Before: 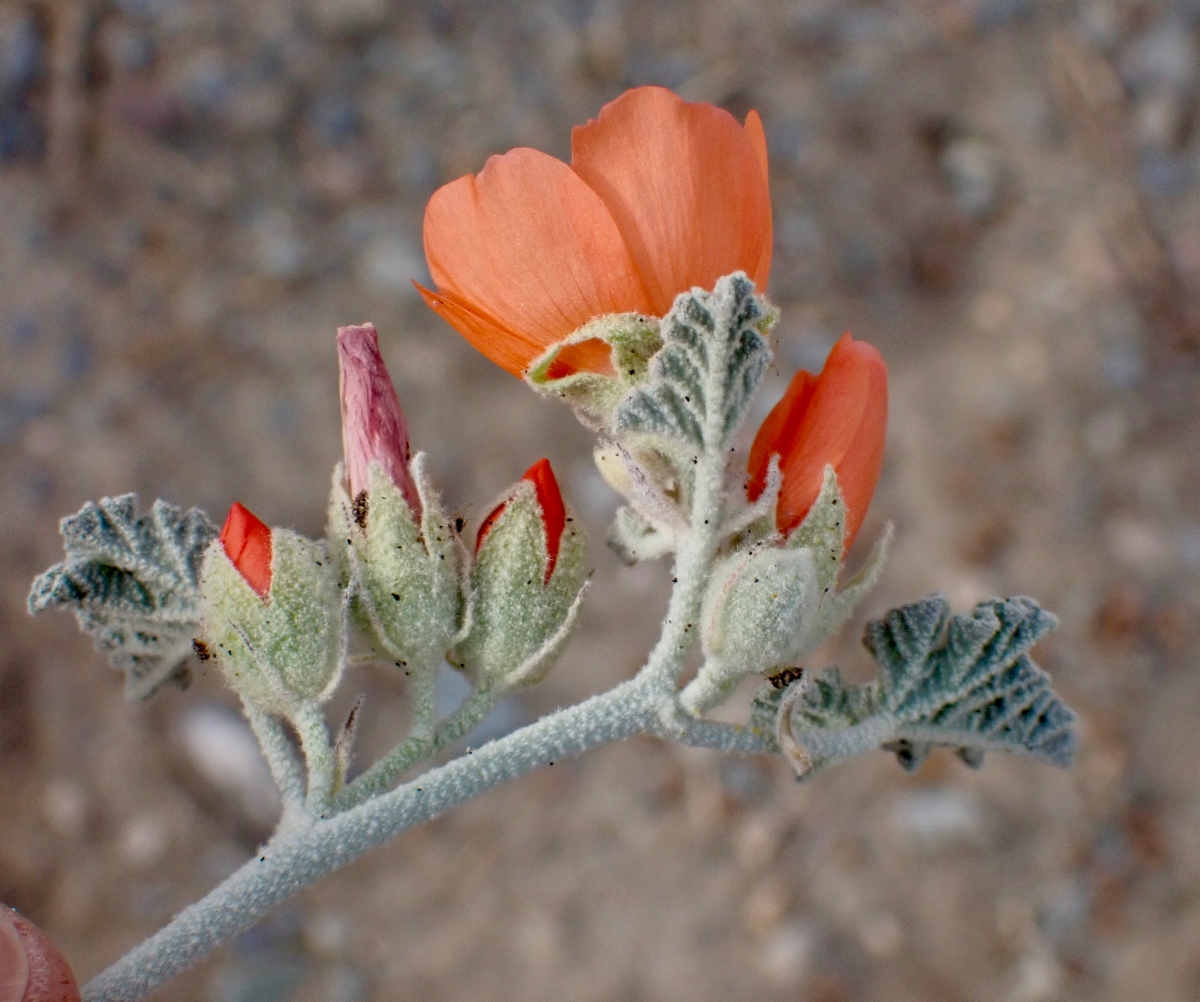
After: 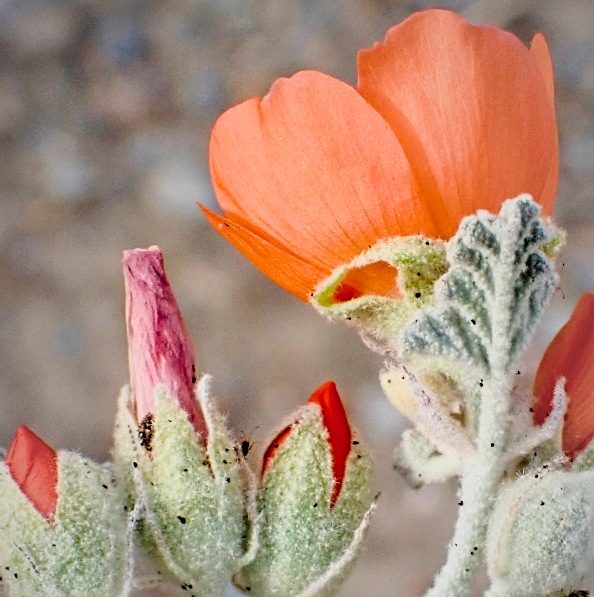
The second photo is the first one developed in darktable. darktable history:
color balance rgb: global offset › luminance 0.494%, global offset › hue 170.54°, perceptual saturation grading › global saturation 25.266%, global vibrance 11.618%, contrast 4.999%
exposure: exposure 0.61 EV, compensate exposure bias true, compensate highlight preservation false
vignetting: fall-off start 72.82%, fall-off radius 108.67%, brightness -0.154, width/height ratio 0.732
sharpen: on, module defaults
filmic rgb: black relative exposure -7.77 EV, white relative exposure 4.42 EV, threshold 5.95 EV, target black luminance 0%, hardness 3.75, latitude 50.61%, contrast 1.073, highlights saturation mix 8.9%, shadows ↔ highlights balance -0.224%, enable highlight reconstruction true
crop: left 17.848%, top 7.693%, right 32.616%, bottom 32.687%
